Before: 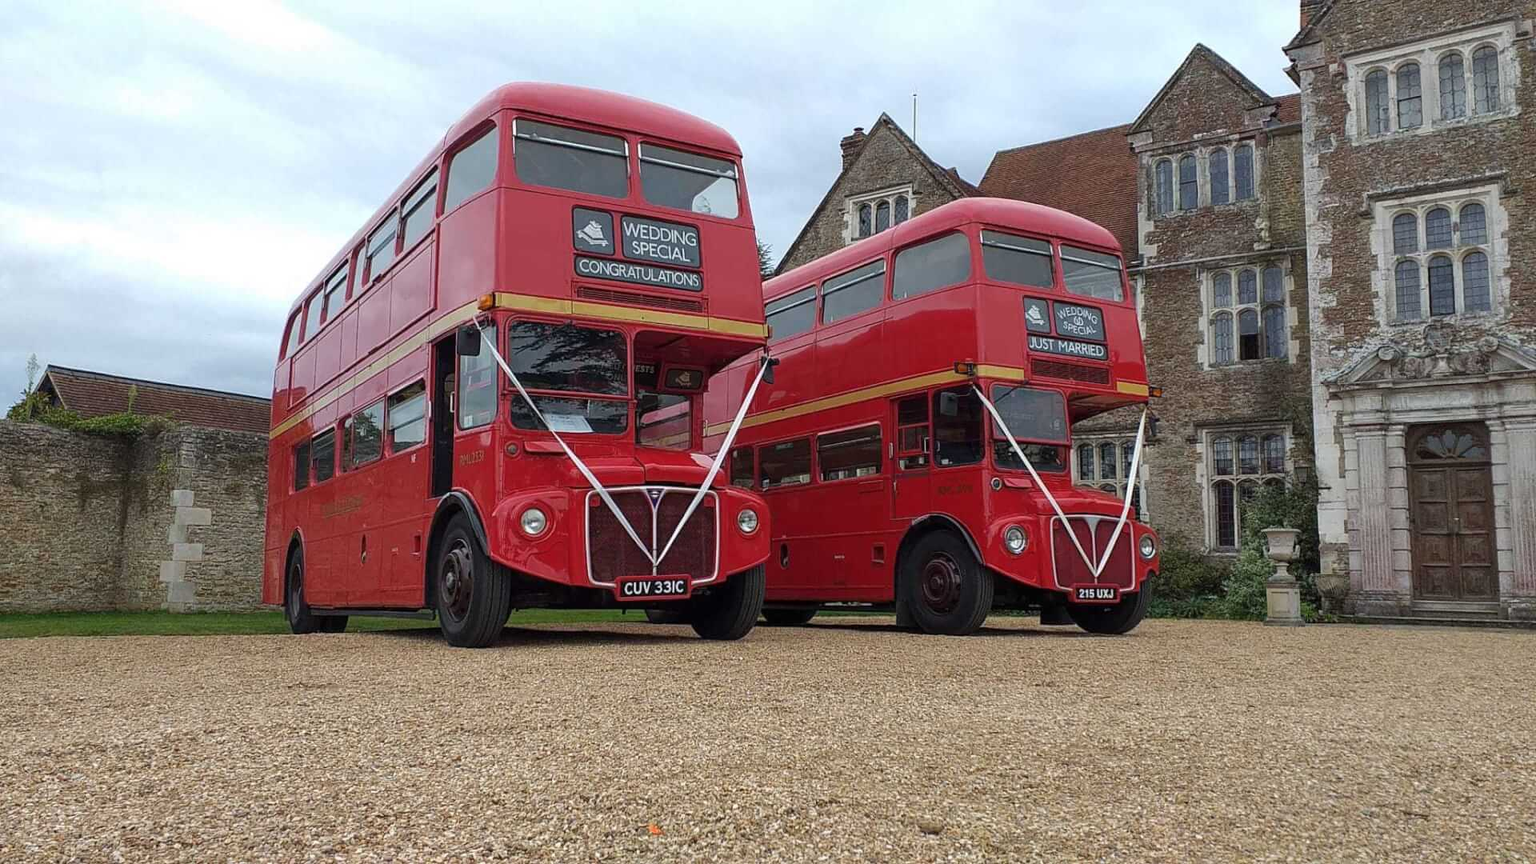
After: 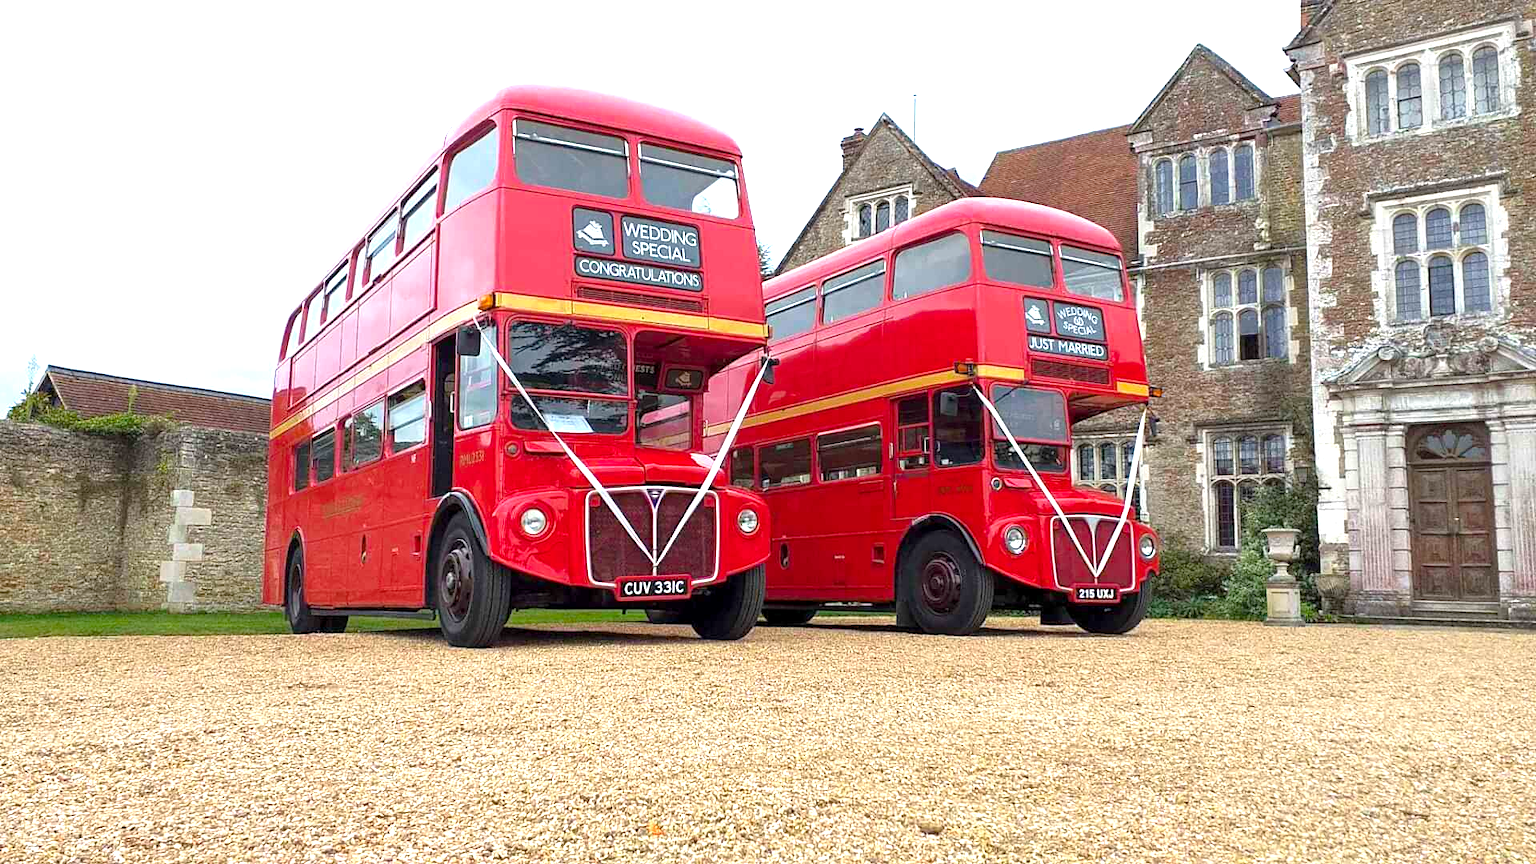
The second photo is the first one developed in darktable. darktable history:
exposure: black level correction 0.001, exposure 1.3 EV, compensate highlight preservation false
color balance rgb: linear chroma grading › global chroma 6.48%, perceptual saturation grading › global saturation 12.96%, global vibrance 6.02%
tone equalizer: -8 EV -1.84 EV, -7 EV -1.16 EV, -6 EV -1.62 EV, smoothing diameter 25%, edges refinement/feathering 10, preserve details guided filter
